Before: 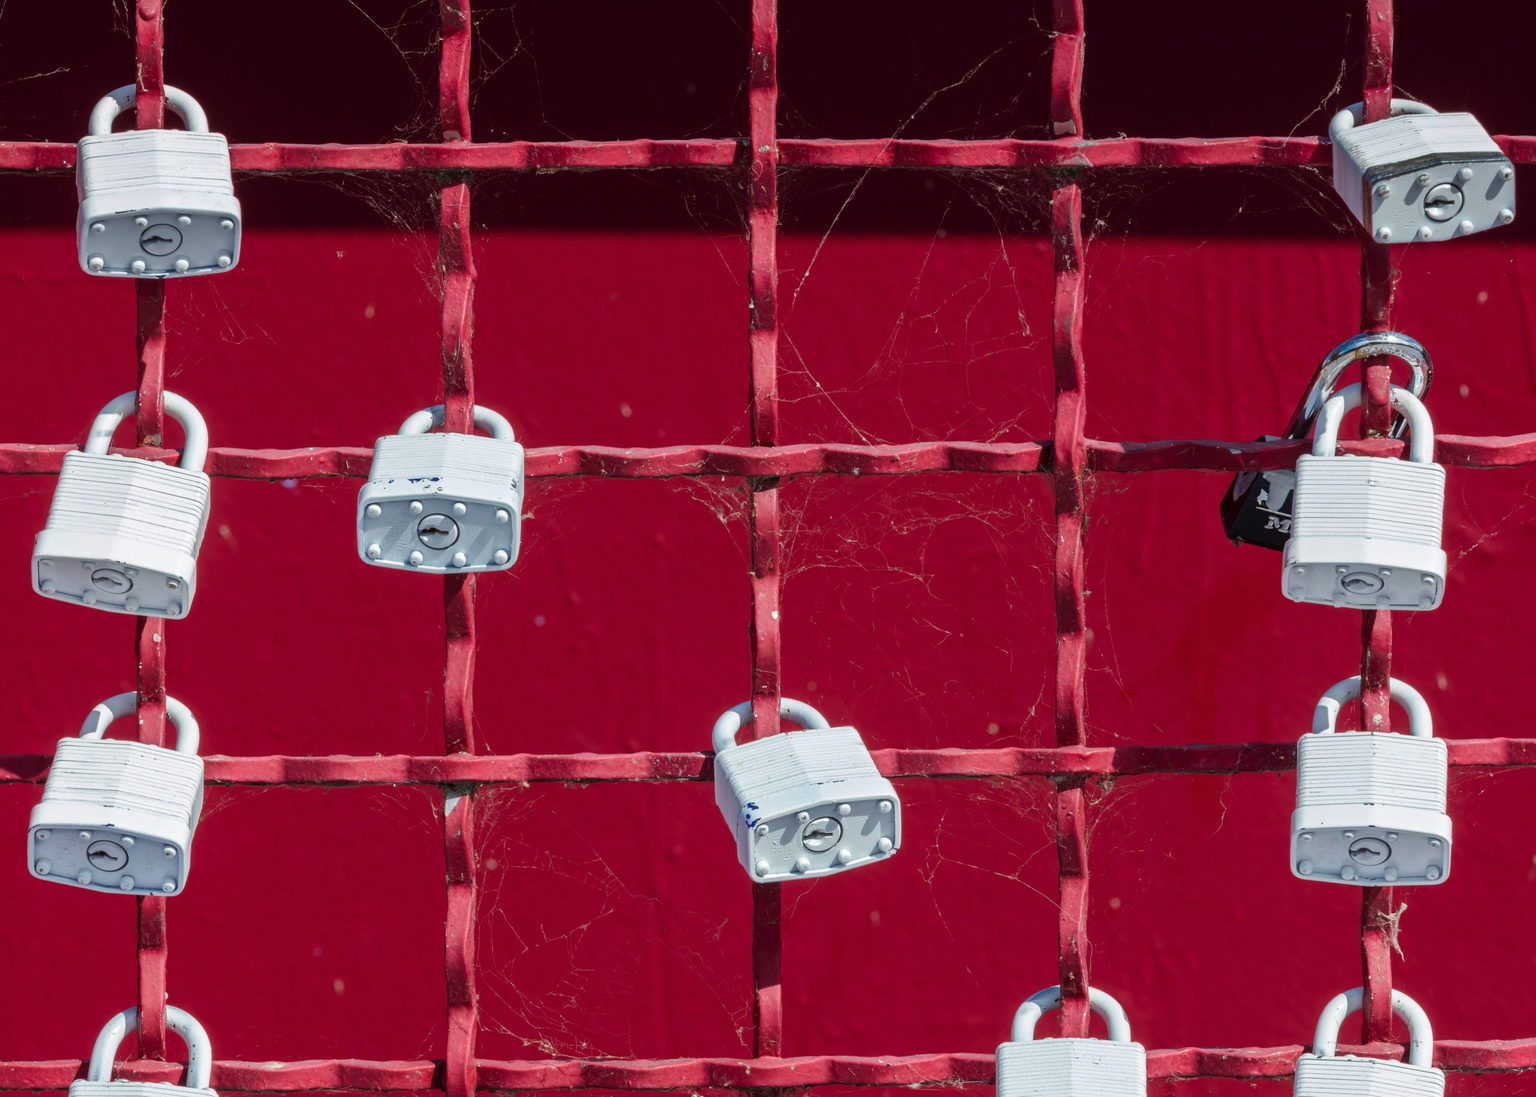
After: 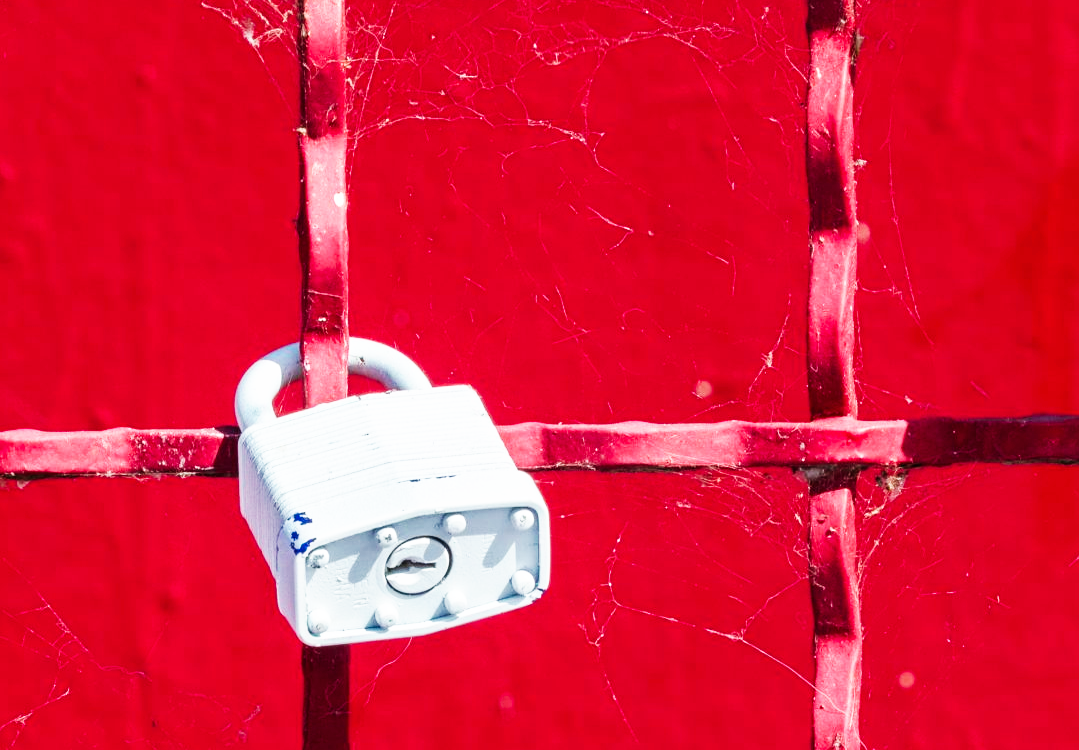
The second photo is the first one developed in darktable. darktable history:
crop: left 37.221%, top 45.169%, right 20.63%, bottom 13.777%
base curve: curves: ch0 [(0, 0) (0.007, 0.004) (0.027, 0.03) (0.046, 0.07) (0.207, 0.54) (0.442, 0.872) (0.673, 0.972) (1, 1)], preserve colors none
color zones: curves: ch0 [(0, 0.5) (0.143, 0.5) (0.286, 0.5) (0.429, 0.5) (0.62, 0.489) (0.714, 0.445) (0.844, 0.496) (1, 0.5)]; ch1 [(0, 0.5) (0.143, 0.5) (0.286, 0.5) (0.429, 0.5) (0.571, 0.5) (0.714, 0.523) (0.857, 0.5) (1, 0.5)]
